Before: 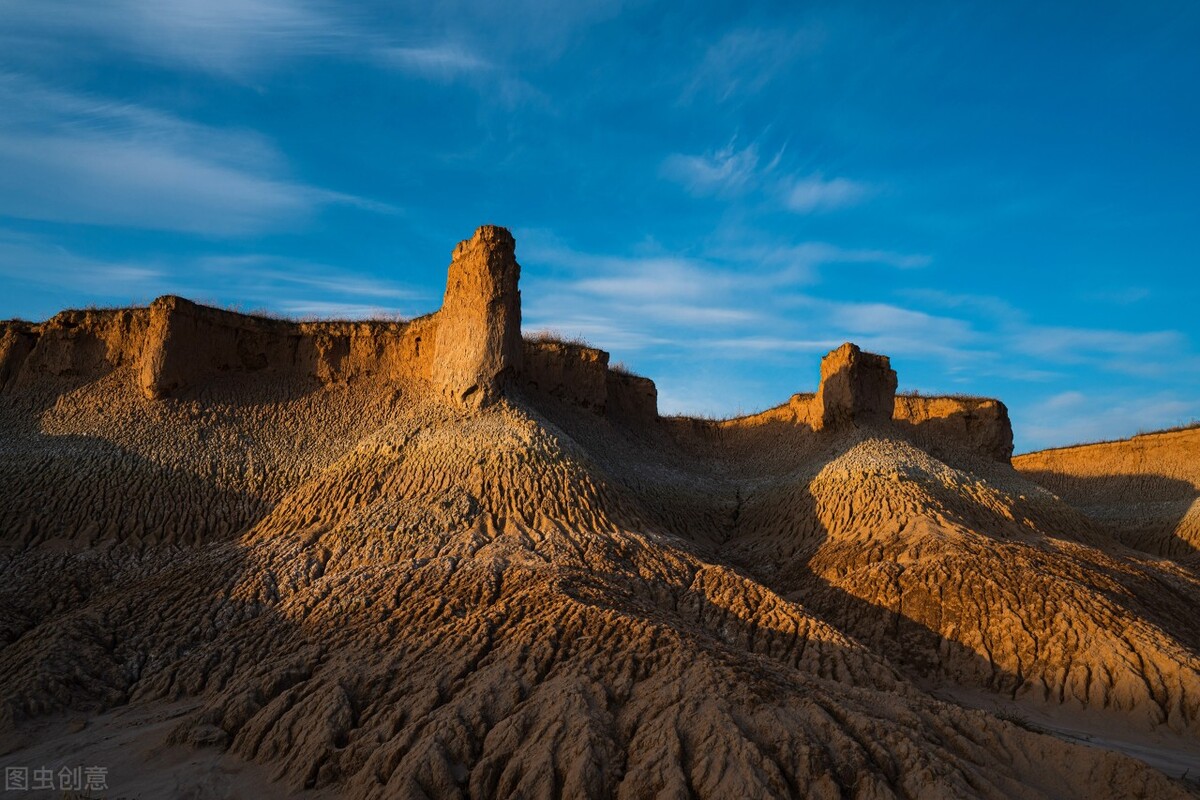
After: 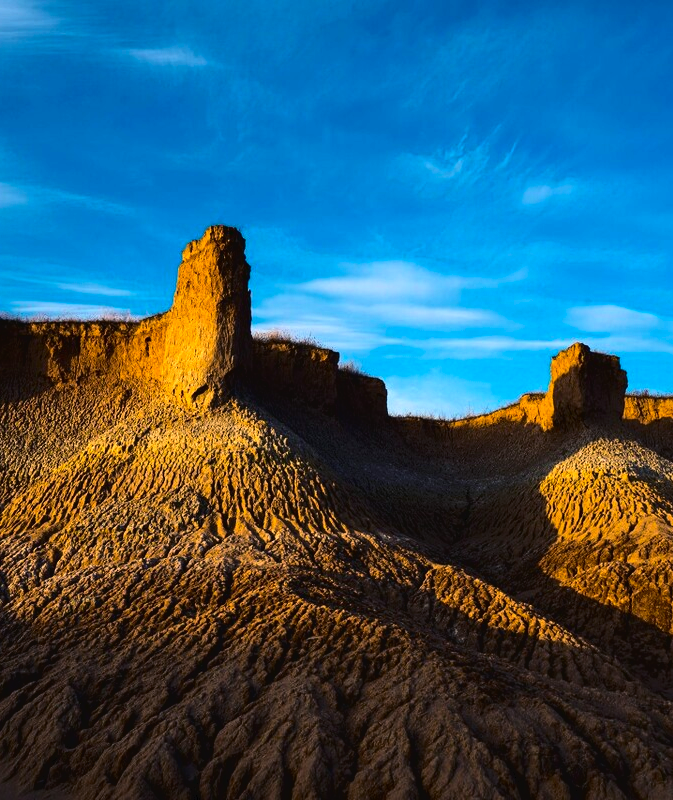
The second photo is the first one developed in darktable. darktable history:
tone curve: curves: ch0 [(0, 0) (0.003, 0.031) (0.011, 0.031) (0.025, 0.03) (0.044, 0.035) (0.069, 0.054) (0.1, 0.081) (0.136, 0.11) (0.177, 0.147) (0.224, 0.209) (0.277, 0.283) (0.335, 0.369) (0.399, 0.44) (0.468, 0.517) (0.543, 0.601) (0.623, 0.684) (0.709, 0.766) (0.801, 0.846) (0.898, 0.927) (1, 1)], color space Lab, independent channels, preserve colors none
color balance rgb: shadows lift › luminance -21.383%, shadows lift › chroma 6.618%, shadows lift › hue 268.89°, perceptual saturation grading › global saturation 0.134%, perceptual brilliance grading › highlights 14.047%, perceptual brilliance grading › shadows -18.224%, global vibrance 50.313%
crop and rotate: left 22.534%, right 21.338%
